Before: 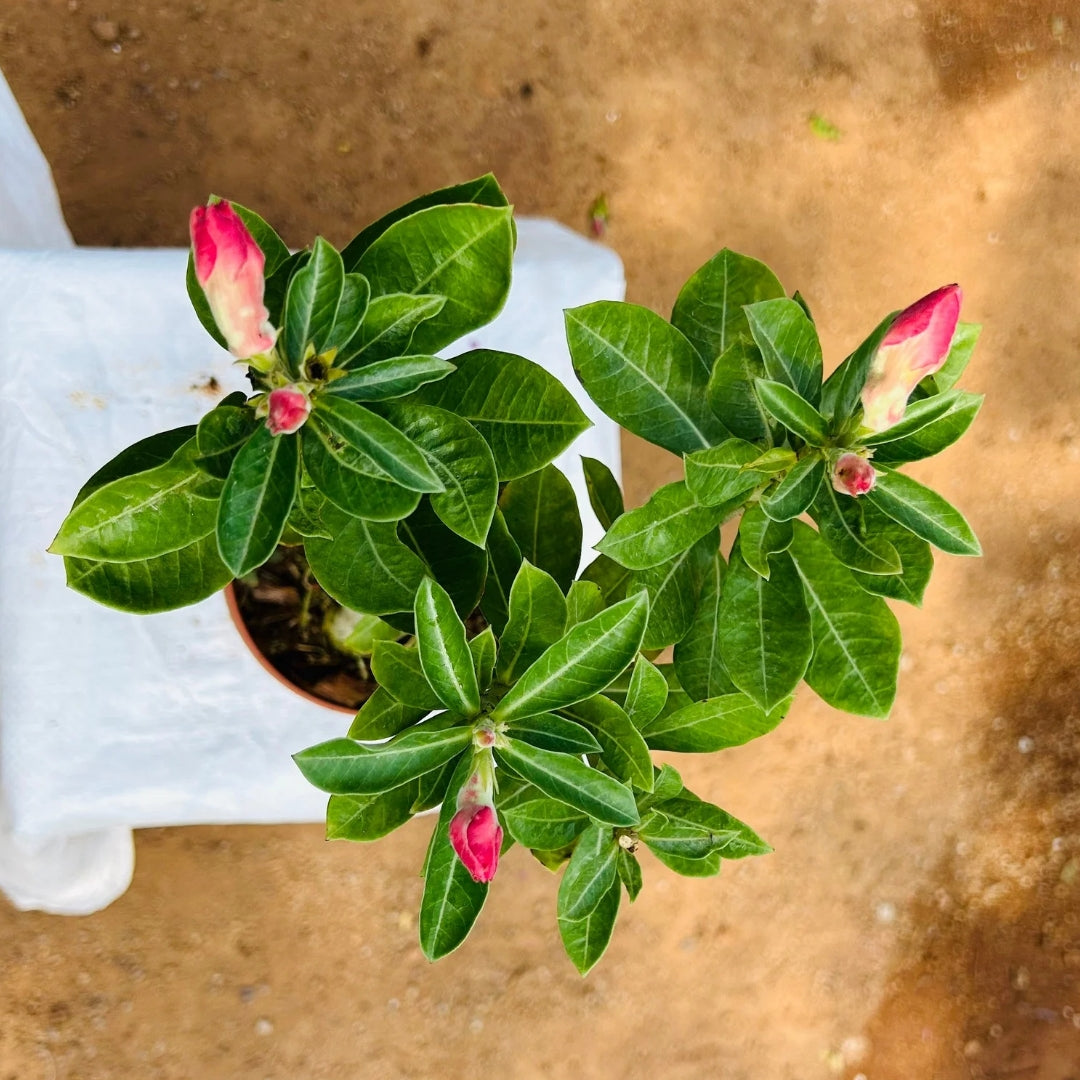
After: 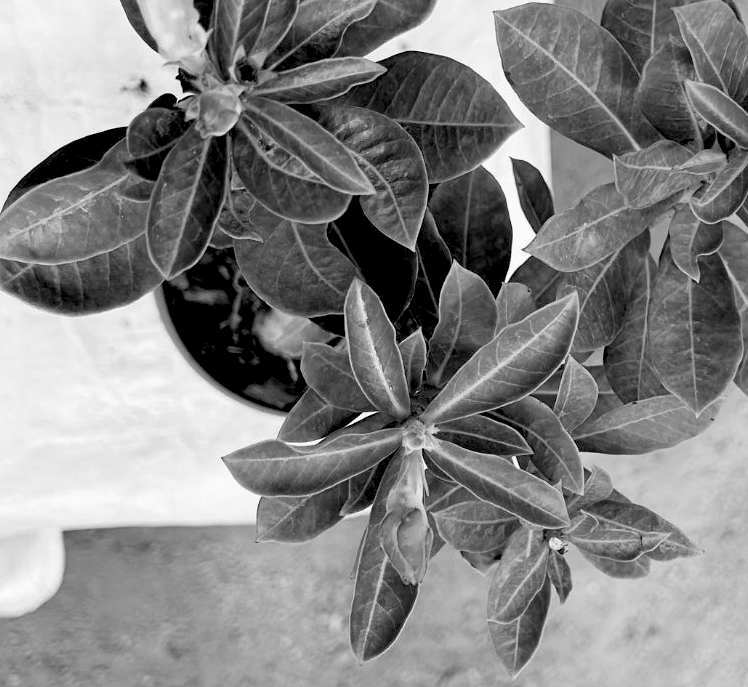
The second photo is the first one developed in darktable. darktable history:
crop: left 6.488%, top 27.668%, right 24.183%, bottom 8.656%
rgb levels: levels [[0.013, 0.434, 0.89], [0, 0.5, 1], [0, 0.5, 1]]
color calibration: output gray [0.267, 0.423, 0.261, 0], illuminant same as pipeline (D50), adaptation none (bypass)
white balance: emerald 1
